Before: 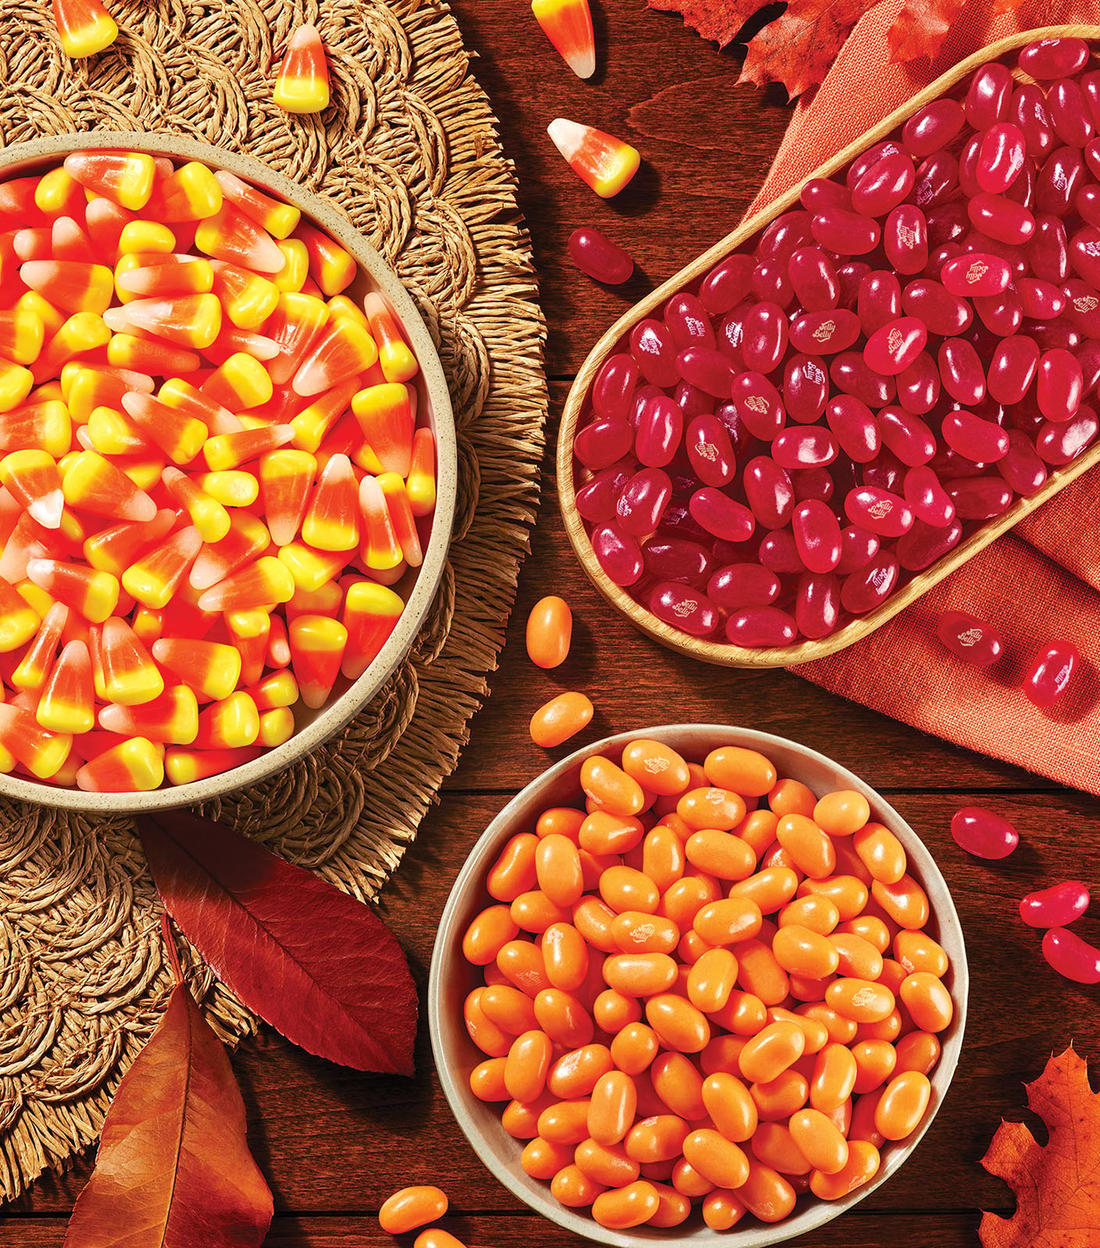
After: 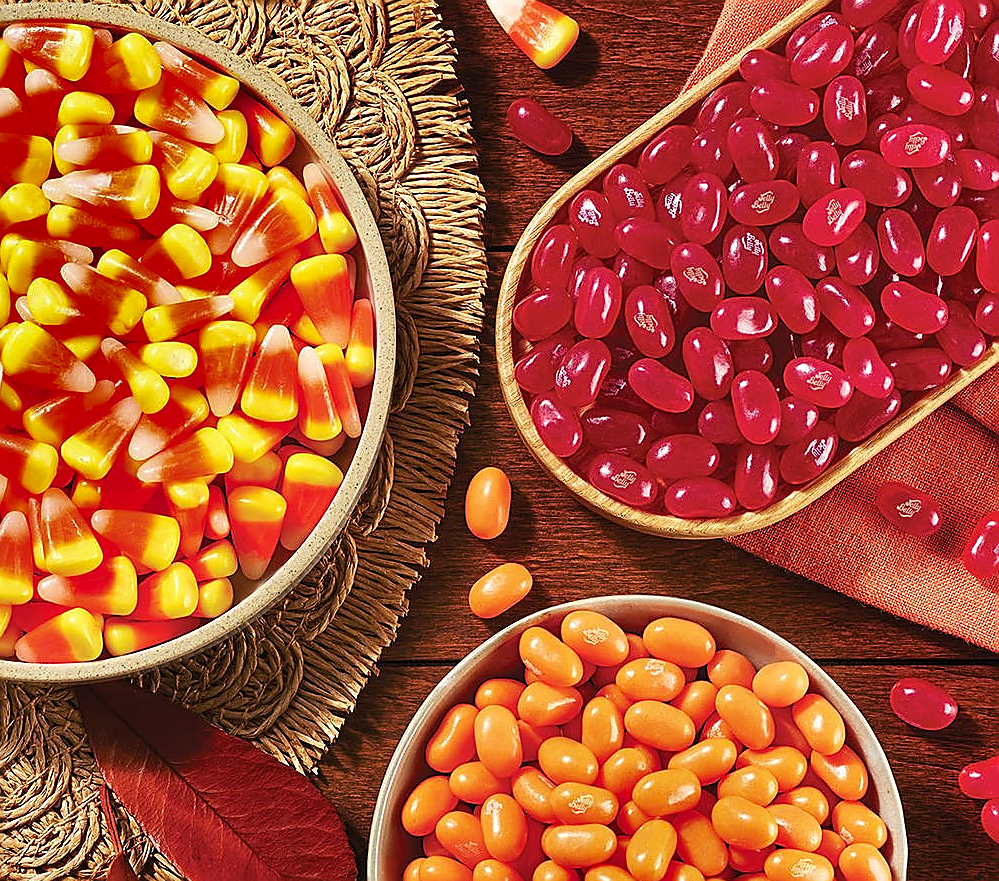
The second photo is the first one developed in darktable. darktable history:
sharpen: radius 1.403, amount 1.244, threshold 0.752
crop: left 5.605%, top 10.394%, right 3.491%, bottom 18.971%
shadows and highlights: shadows 20.75, highlights -82.21, shadows color adjustment 97.99%, highlights color adjustment 58.11%, soften with gaussian
